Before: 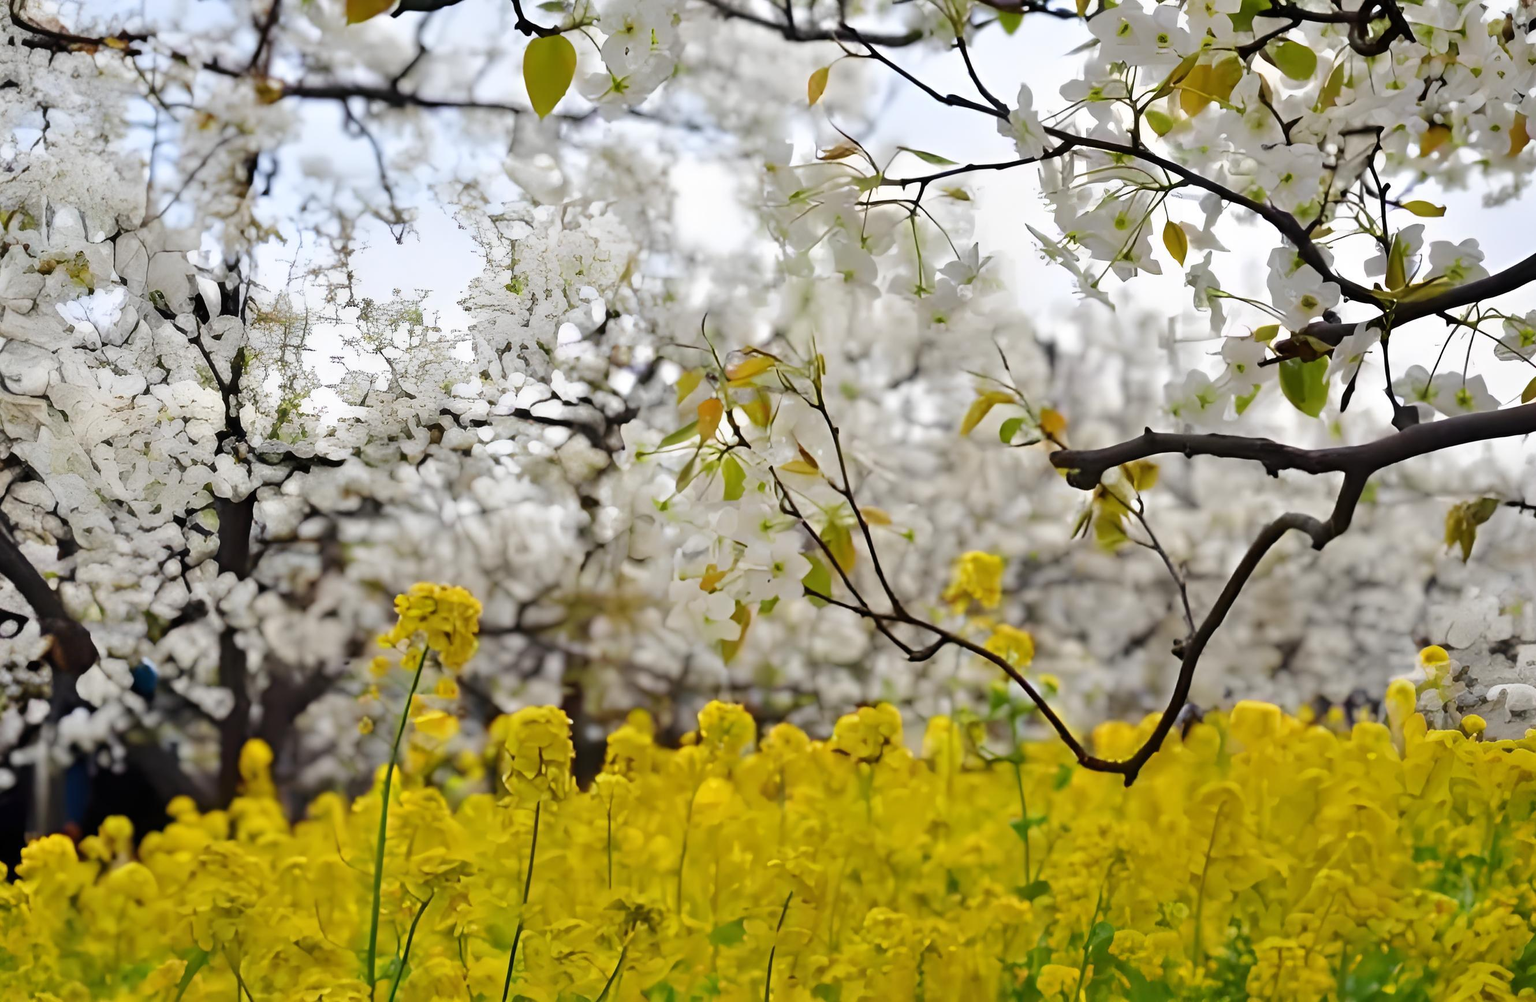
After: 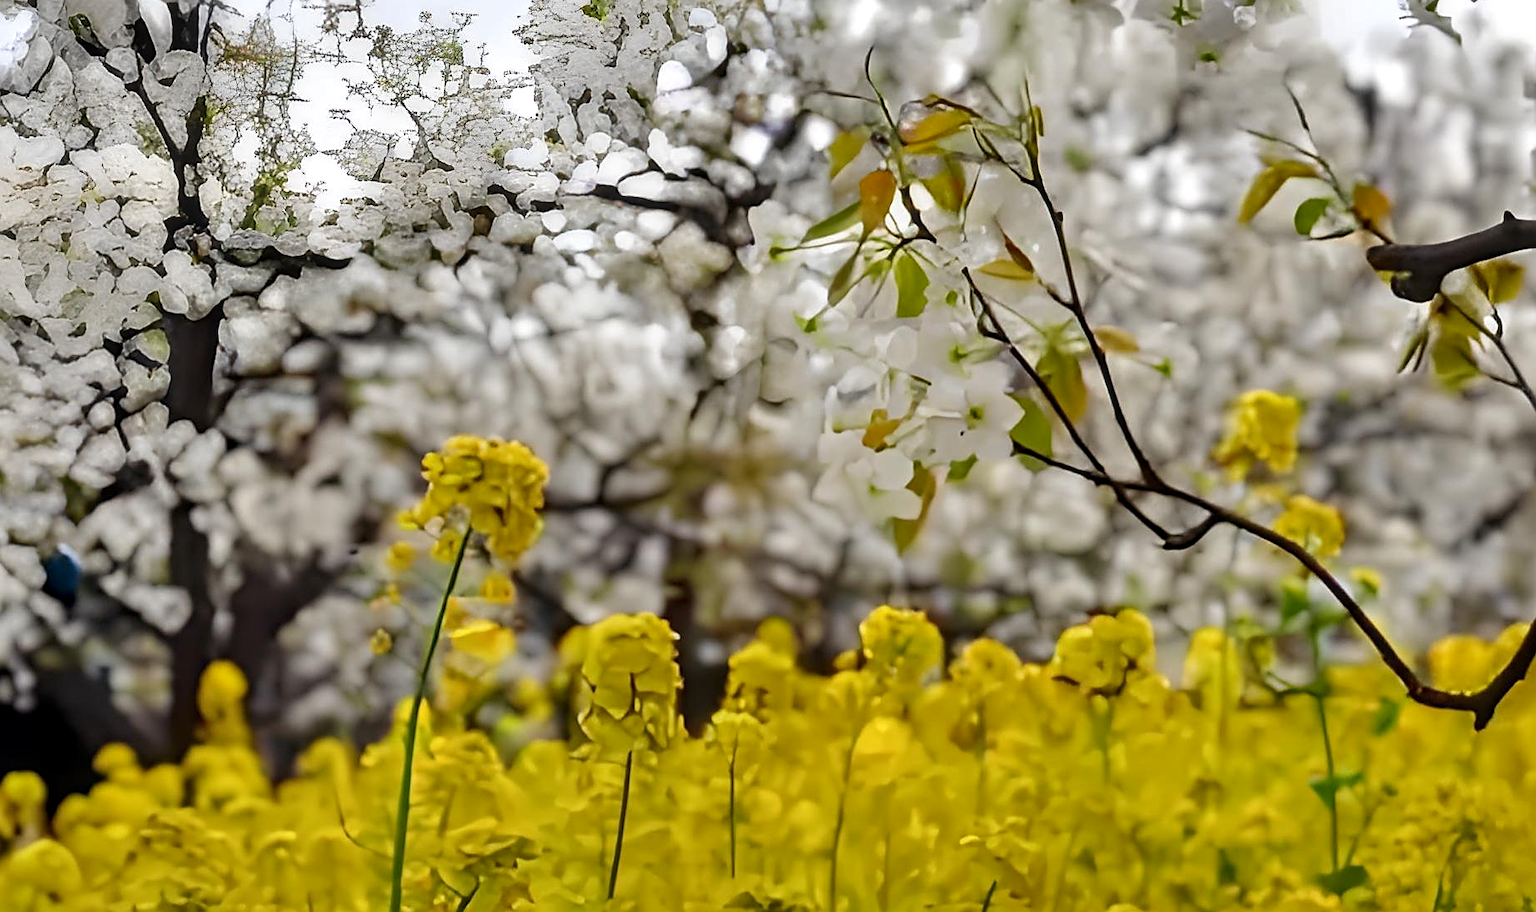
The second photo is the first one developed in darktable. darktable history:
sharpen: on, module defaults
crop: left 6.619%, top 28.017%, right 23.99%, bottom 8.799%
levels: levels [0, 0.499, 1]
local contrast: on, module defaults
shadows and highlights: radius 336.53, shadows 28.44, highlights color adjustment 49.9%, soften with gaussian
